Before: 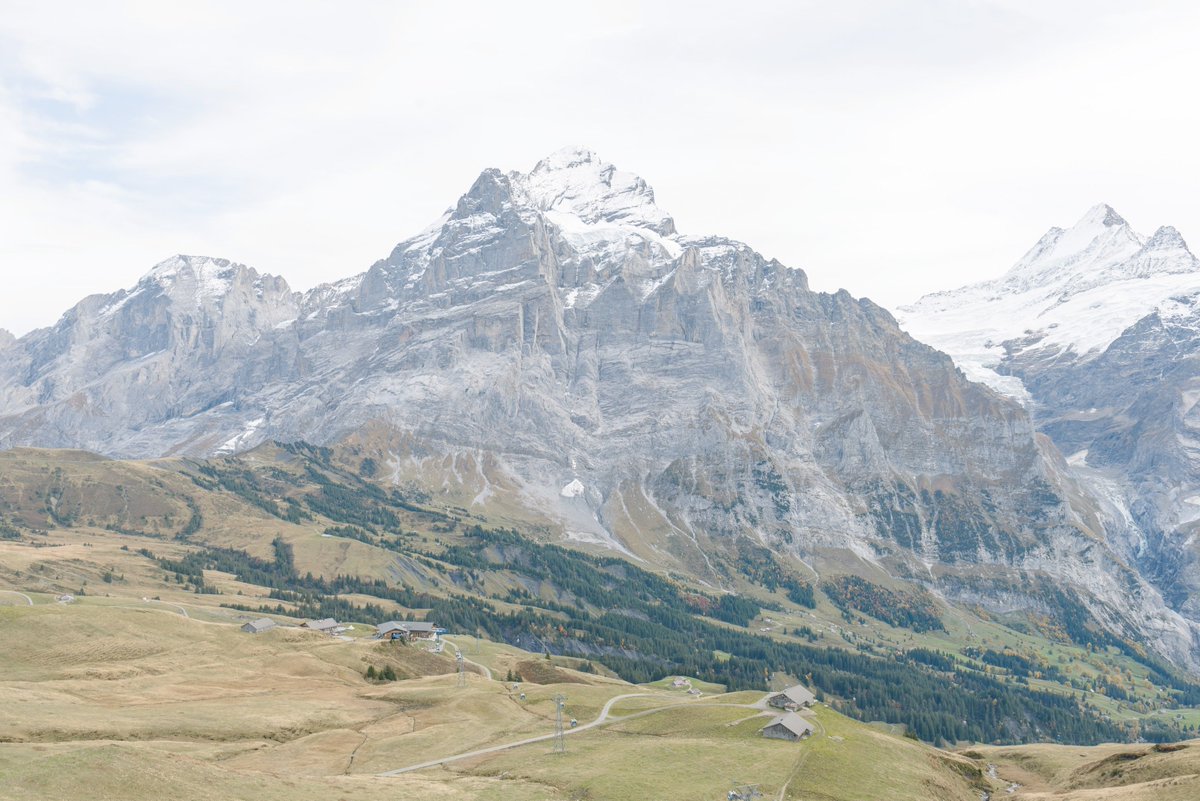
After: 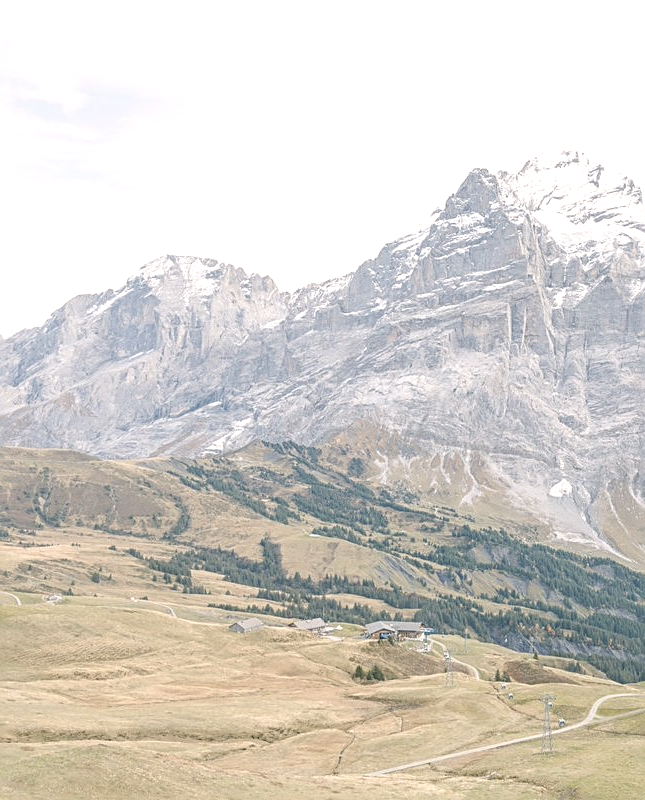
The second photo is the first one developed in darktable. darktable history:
contrast brightness saturation: contrast -0.27, saturation -0.441
crop: left 1.009%, right 45.18%, bottom 0.087%
sharpen: on, module defaults
local contrast: on, module defaults
exposure: black level correction 0, exposure 0.897 EV, compensate highlight preservation false
color correction: highlights b* 0.034, saturation 0.98
color balance rgb: highlights gain › chroma 1.661%, highlights gain › hue 56.34°, perceptual saturation grading › global saturation 29.772%
